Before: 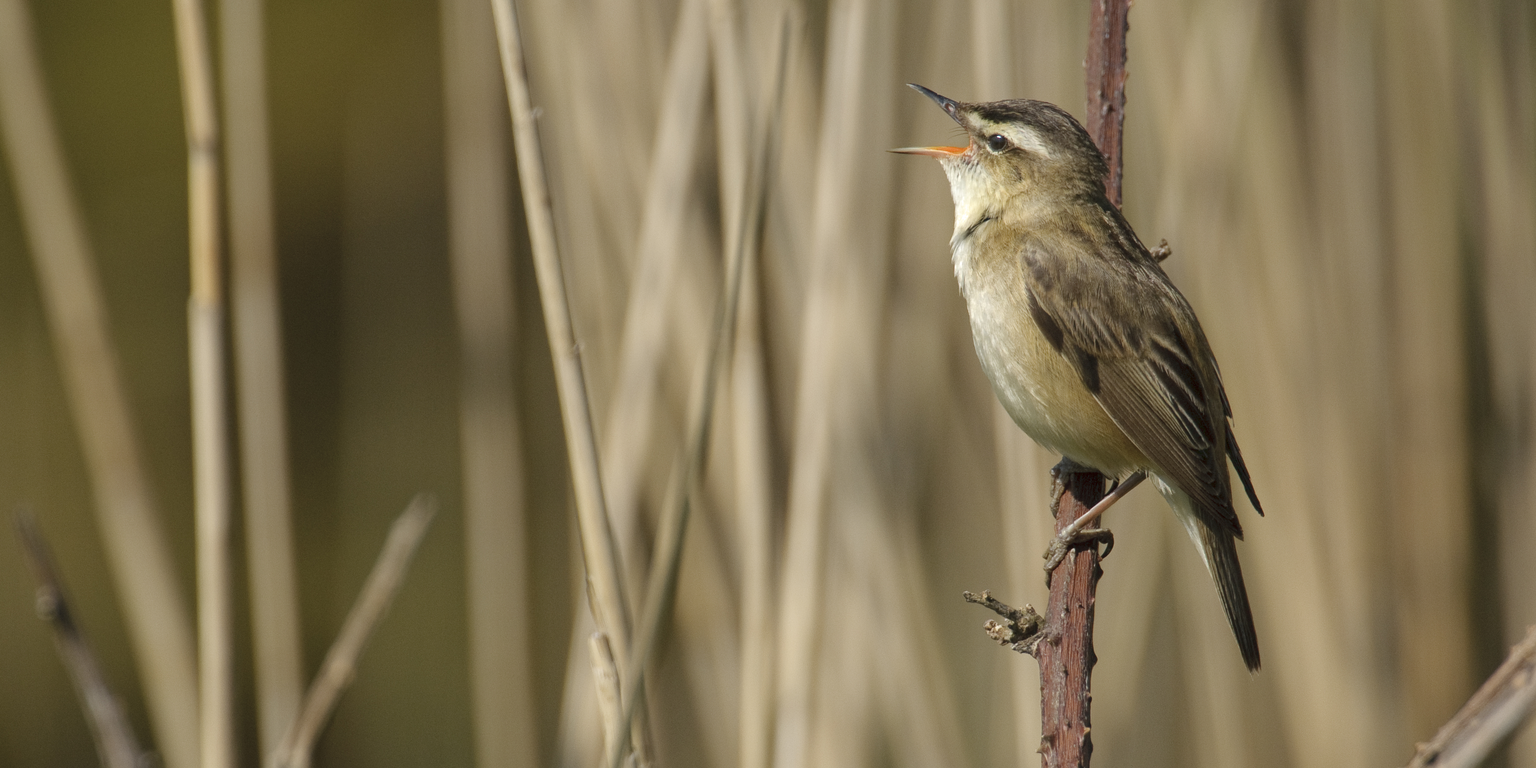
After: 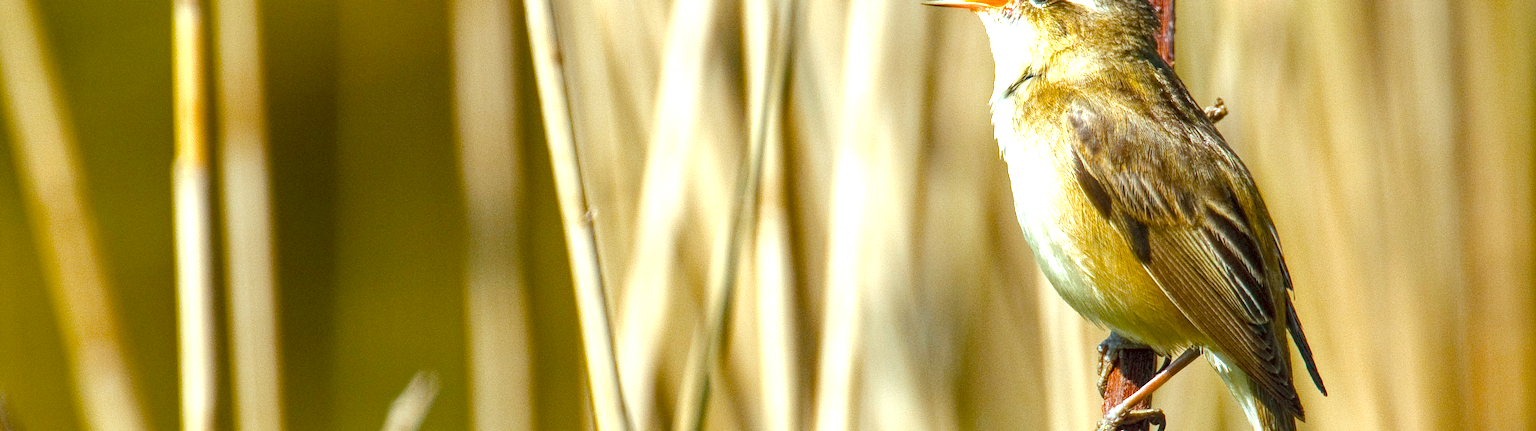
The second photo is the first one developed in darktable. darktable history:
exposure: black level correction 0, exposure 1.445 EV, compensate highlight preservation false
crop: left 1.838%, top 19.293%, right 5.002%, bottom 28.369%
color balance rgb: perceptual saturation grading › global saturation 39.607%, global vibrance 16.314%, saturation formula JzAzBz (2021)
local contrast: on, module defaults
color correction: highlights a* -11.69, highlights b* -15.79
